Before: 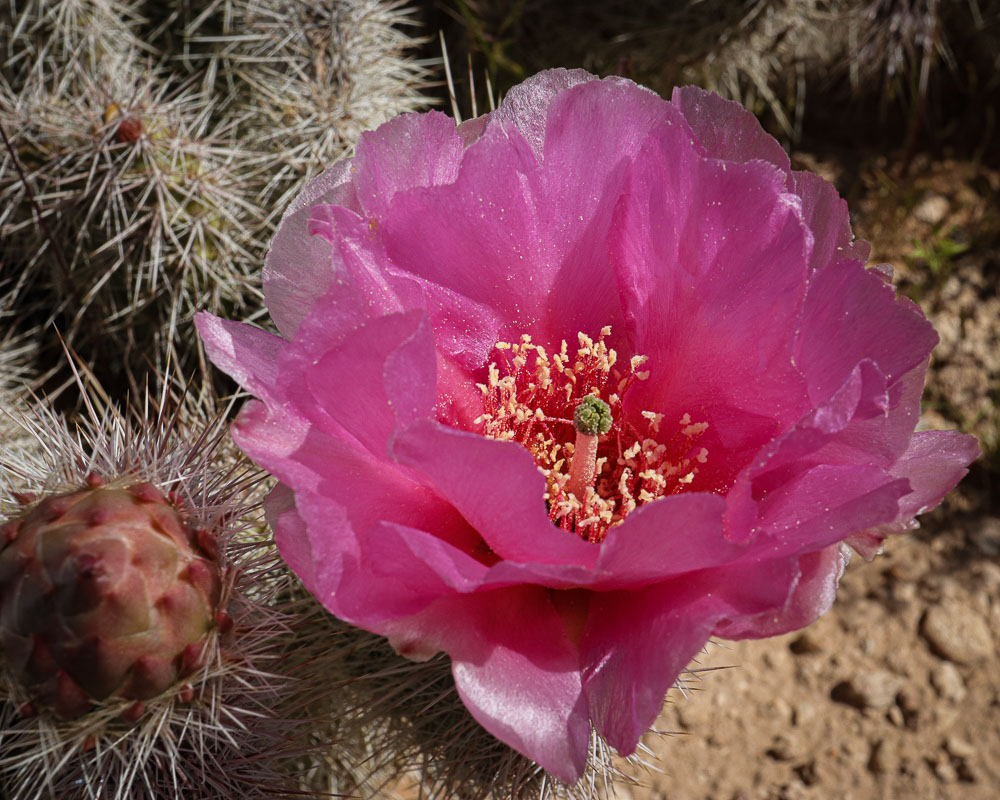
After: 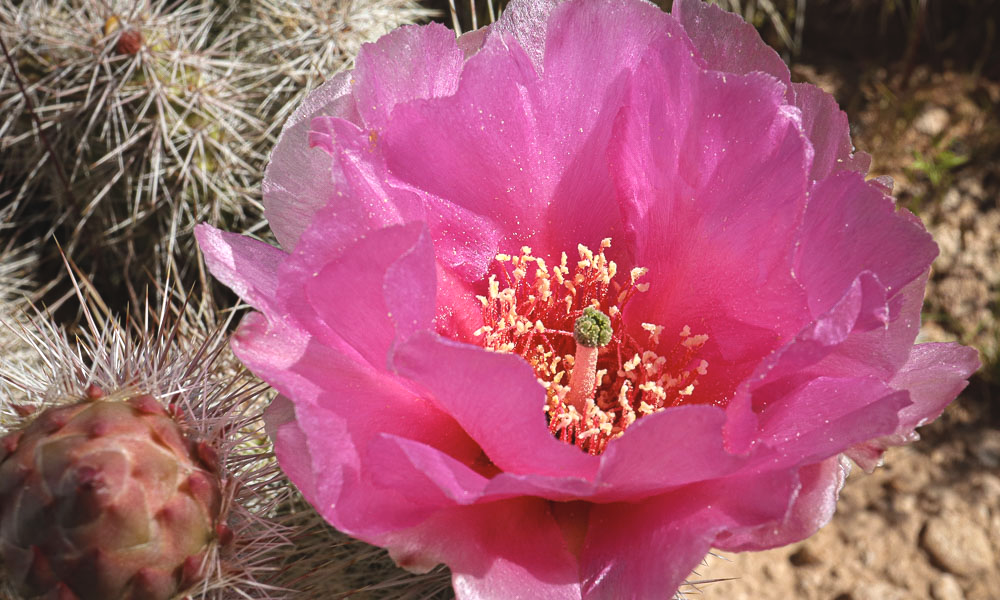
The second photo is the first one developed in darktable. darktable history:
exposure: black level correction 0, exposure 0.692 EV, compensate exposure bias true, compensate highlight preservation false
contrast brightness saturation: contrast -0.102, saturation -0.091
crop: top 11.025%, bottom 13.885%
